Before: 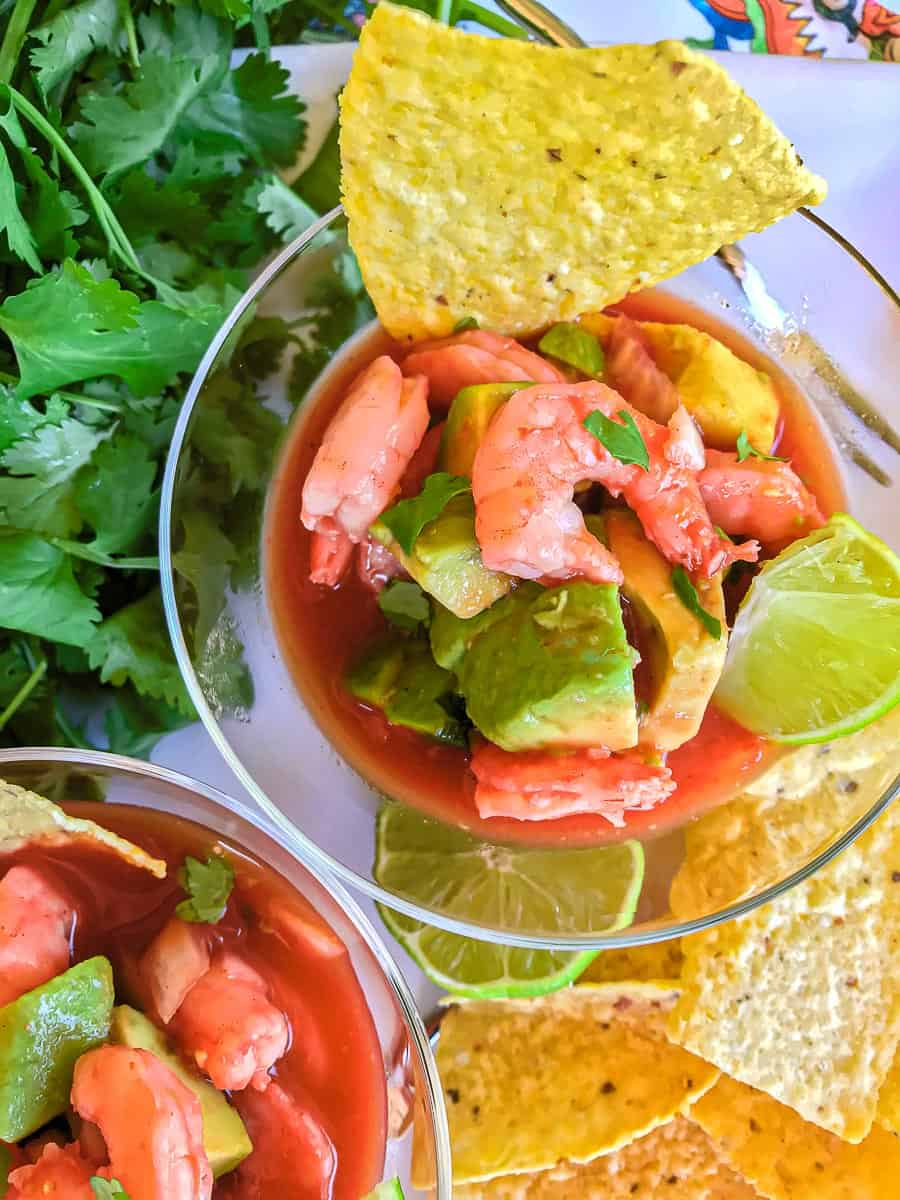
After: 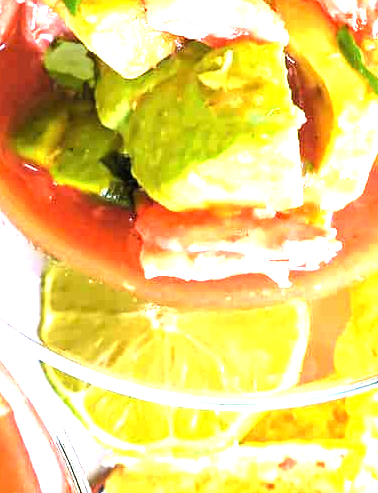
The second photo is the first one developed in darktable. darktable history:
exposure: black level correction 0, exposure 1.6 EV, compensate highlight preservation false
crop: left 37.229%, top 45.018%, right 20.672%, bottom 13.831%
tone equalizer: -8 EV -0.453 EV, -7 EV -0.395 EV, -6 EV -0.344 EV, -5 EV -0.21 EV, -3 EV 0.244 EV, -2 EV 0.335 EV, -1 EV 0.369 EV, +0 EV 0.443 EV, edges refinement/feathering 500, mask exposure compensation -1.57 EV, preserve details no
